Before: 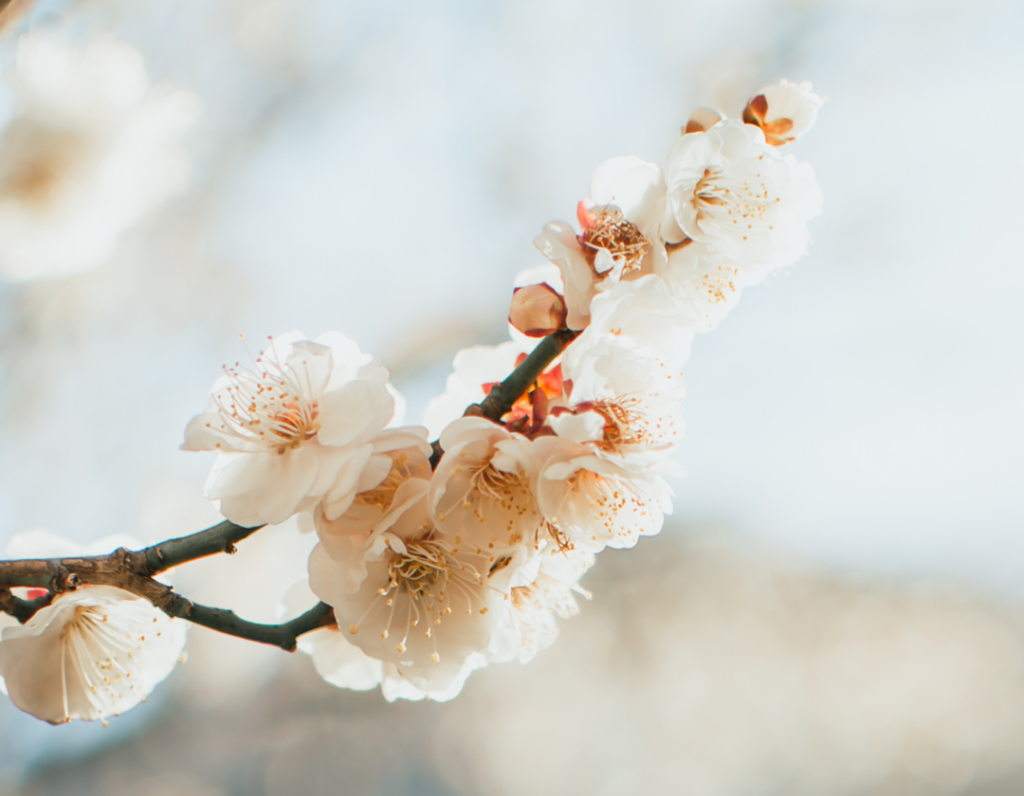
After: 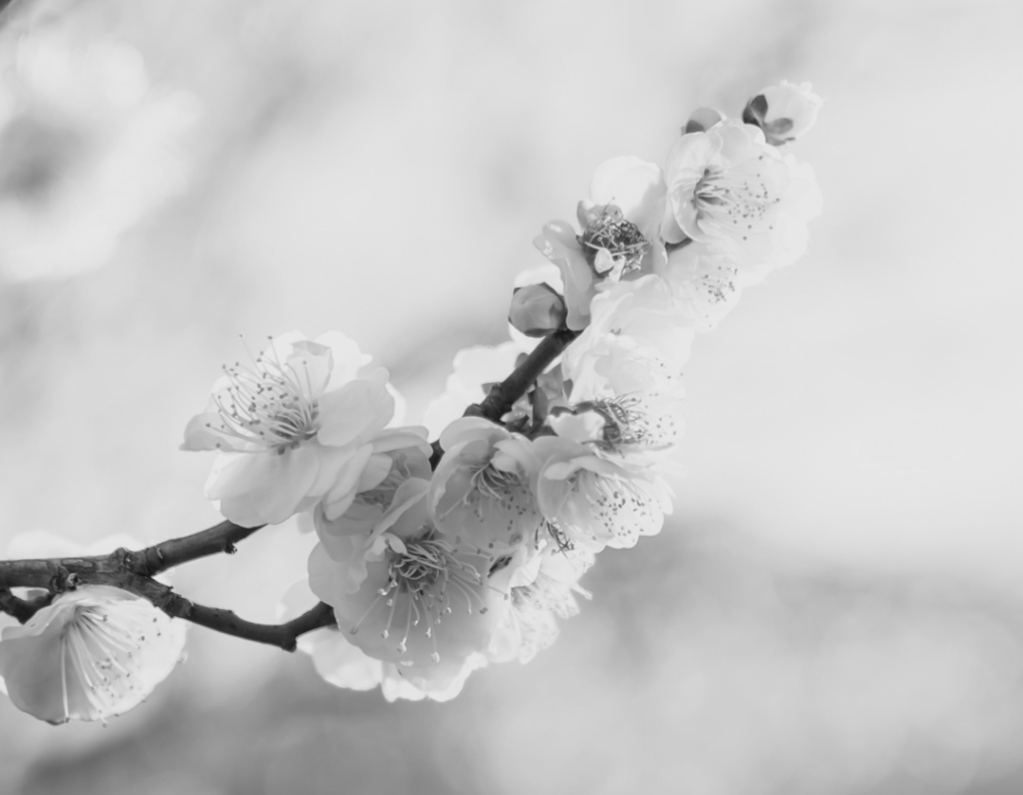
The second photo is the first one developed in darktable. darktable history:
color calibration: output gray [0.18, 0.41, 0.41, 0], gray › normalize channels true, illuminant same as pipeline (D50), adaptation XYZ, x 0.346, y 0.359, gamut compression 0
